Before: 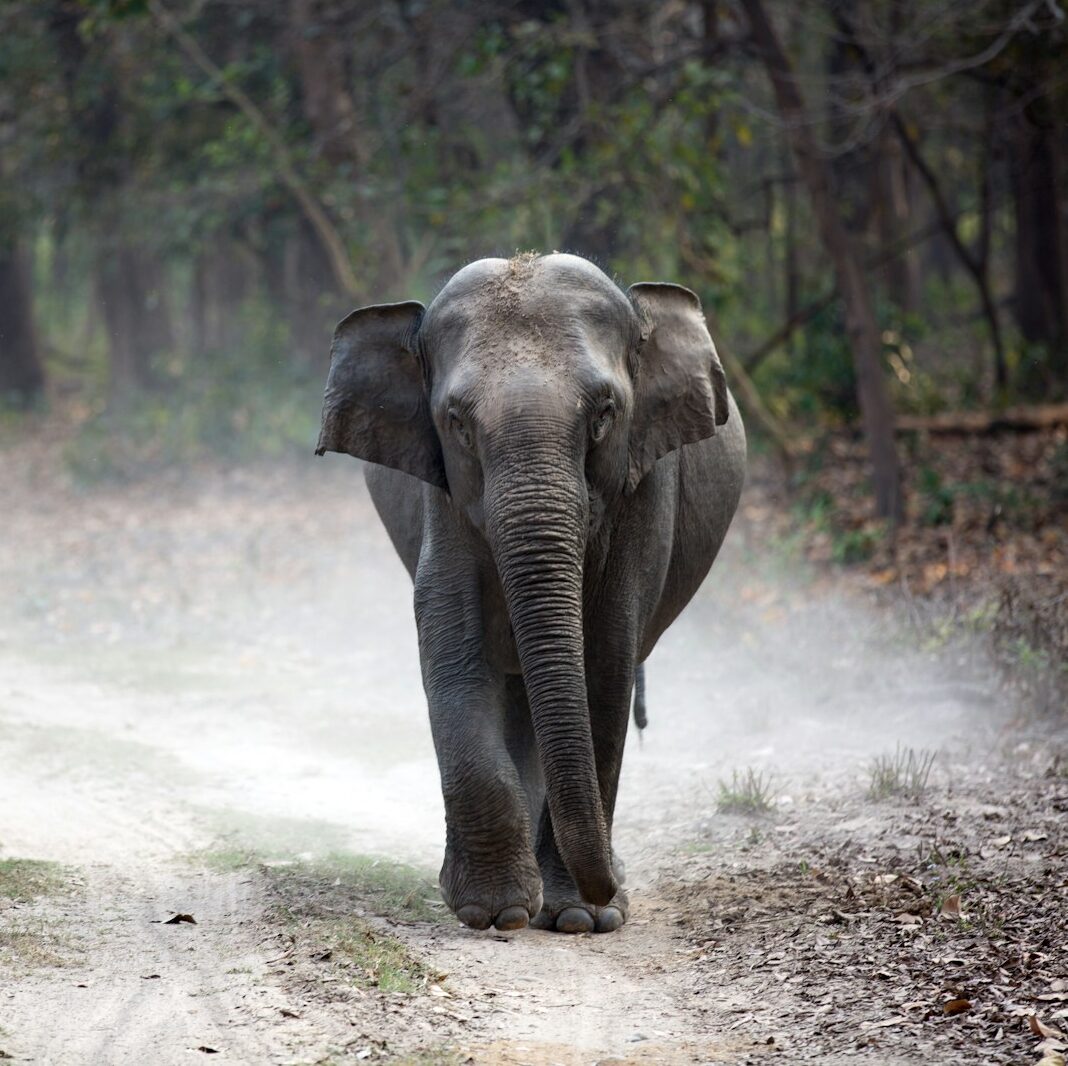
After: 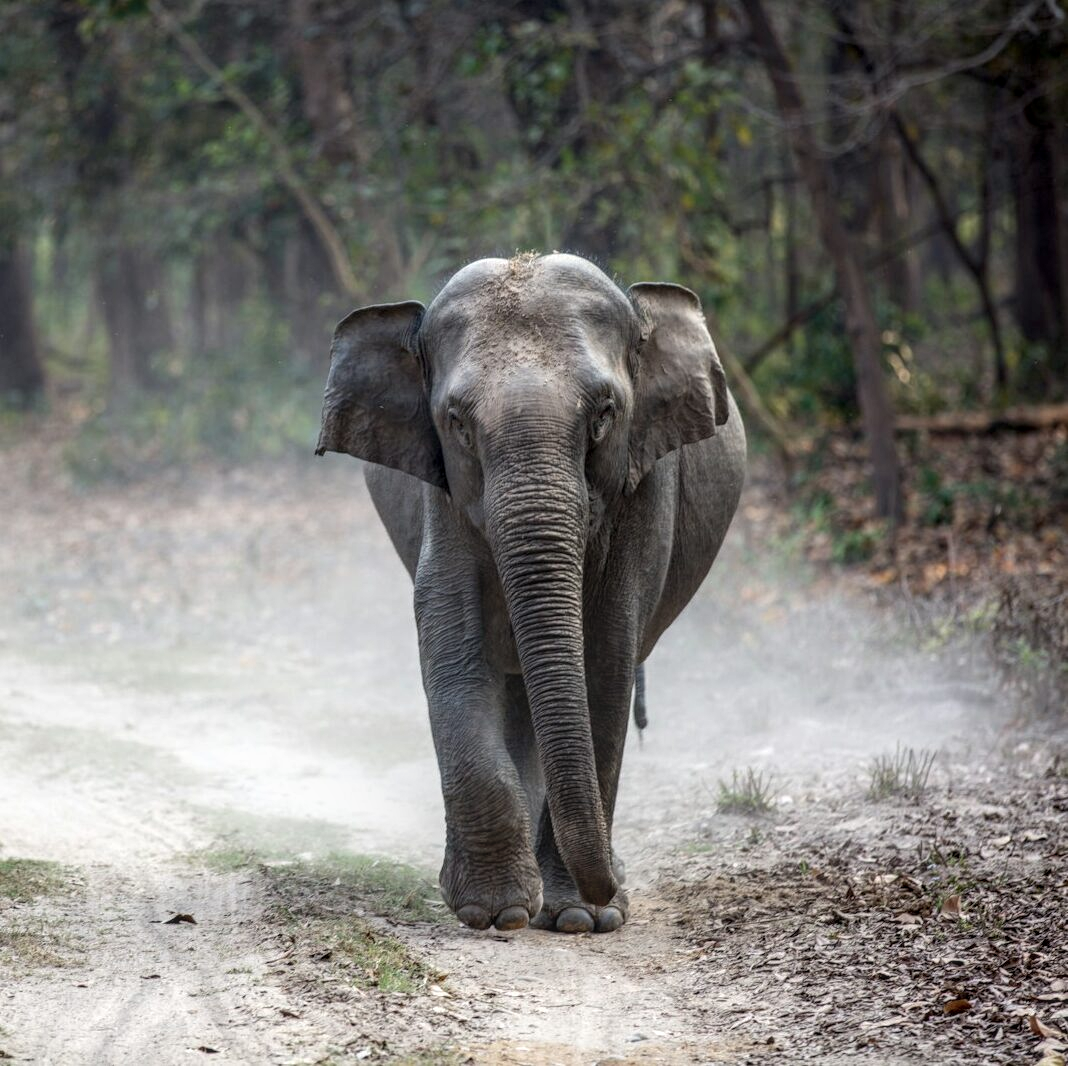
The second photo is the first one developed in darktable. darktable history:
local contrast: highlights 2%, shadows 7%, detail 133%
